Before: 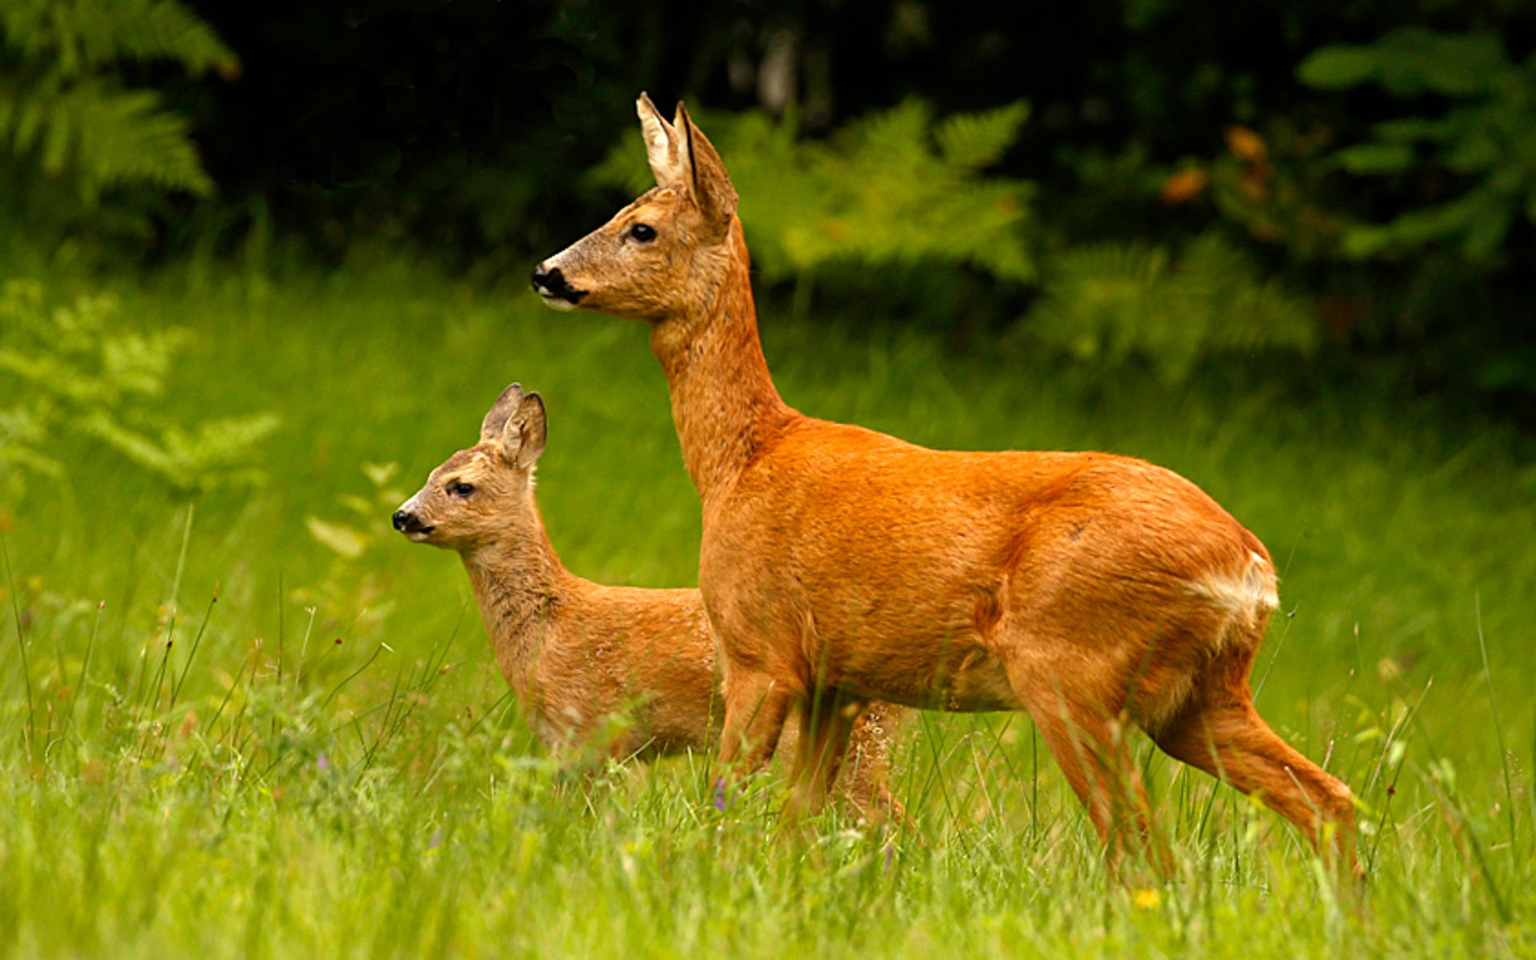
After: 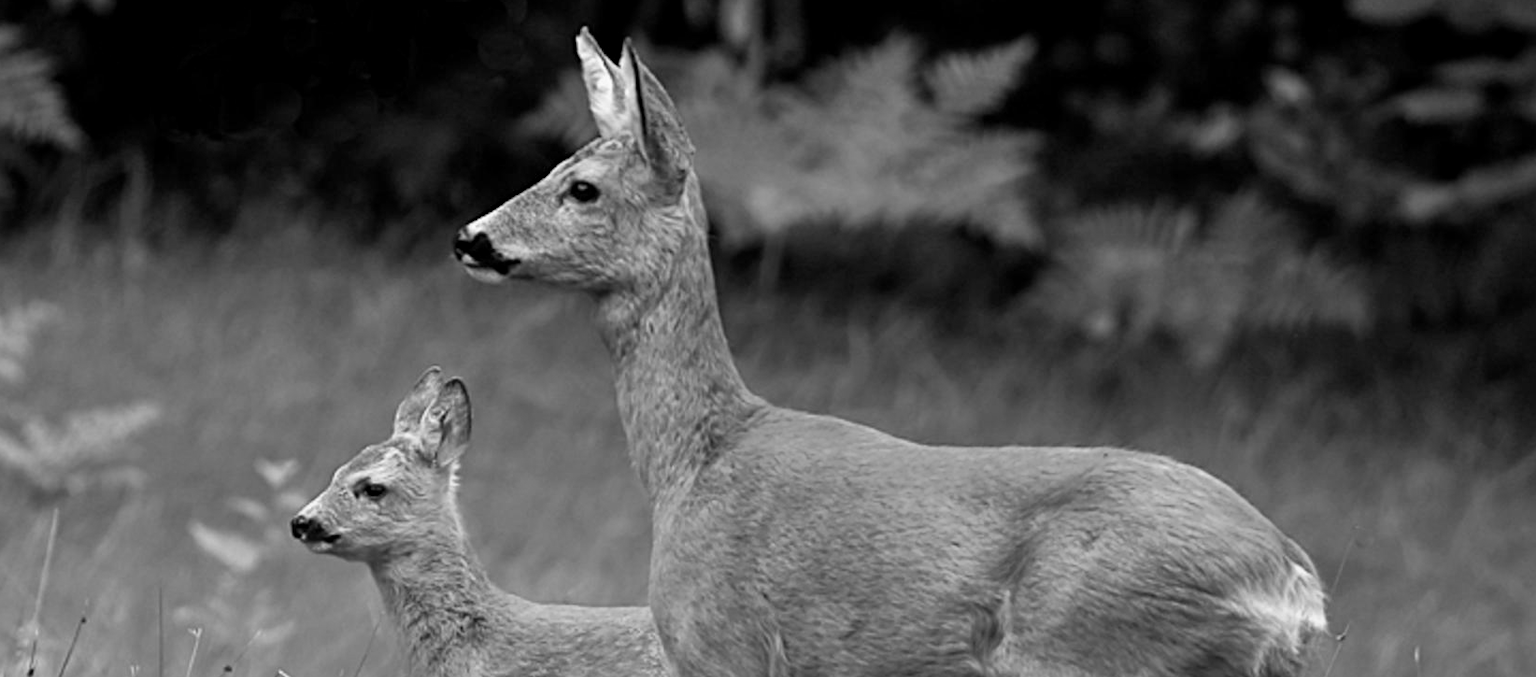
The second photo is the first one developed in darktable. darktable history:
monochrome: a 16.06, b 15.48, size 1
crop and rotate: left 9.345%, top 7.22%, right 4.982%, bottom 32.331%
color correction: highlights a* 12.23, highlights b* 5.41
exposure: black level correction 0.001, exposure 0.014 EV, compensate highlight preservation false
shadows and highlights: shadows 20.91, highlights -35.45, soften with gaussian
